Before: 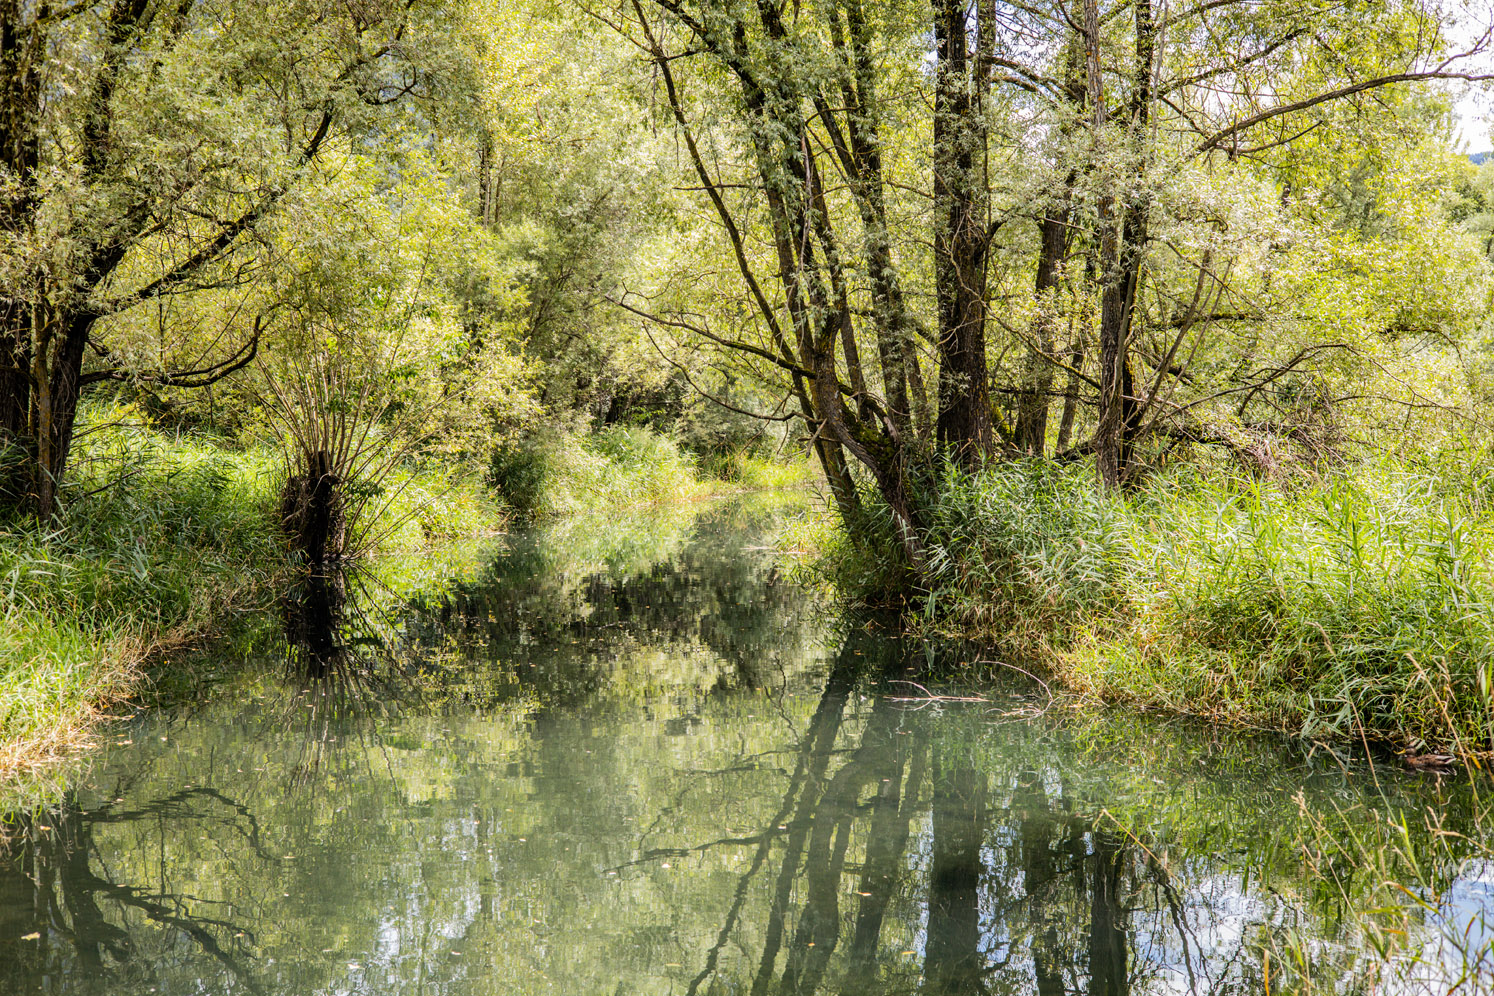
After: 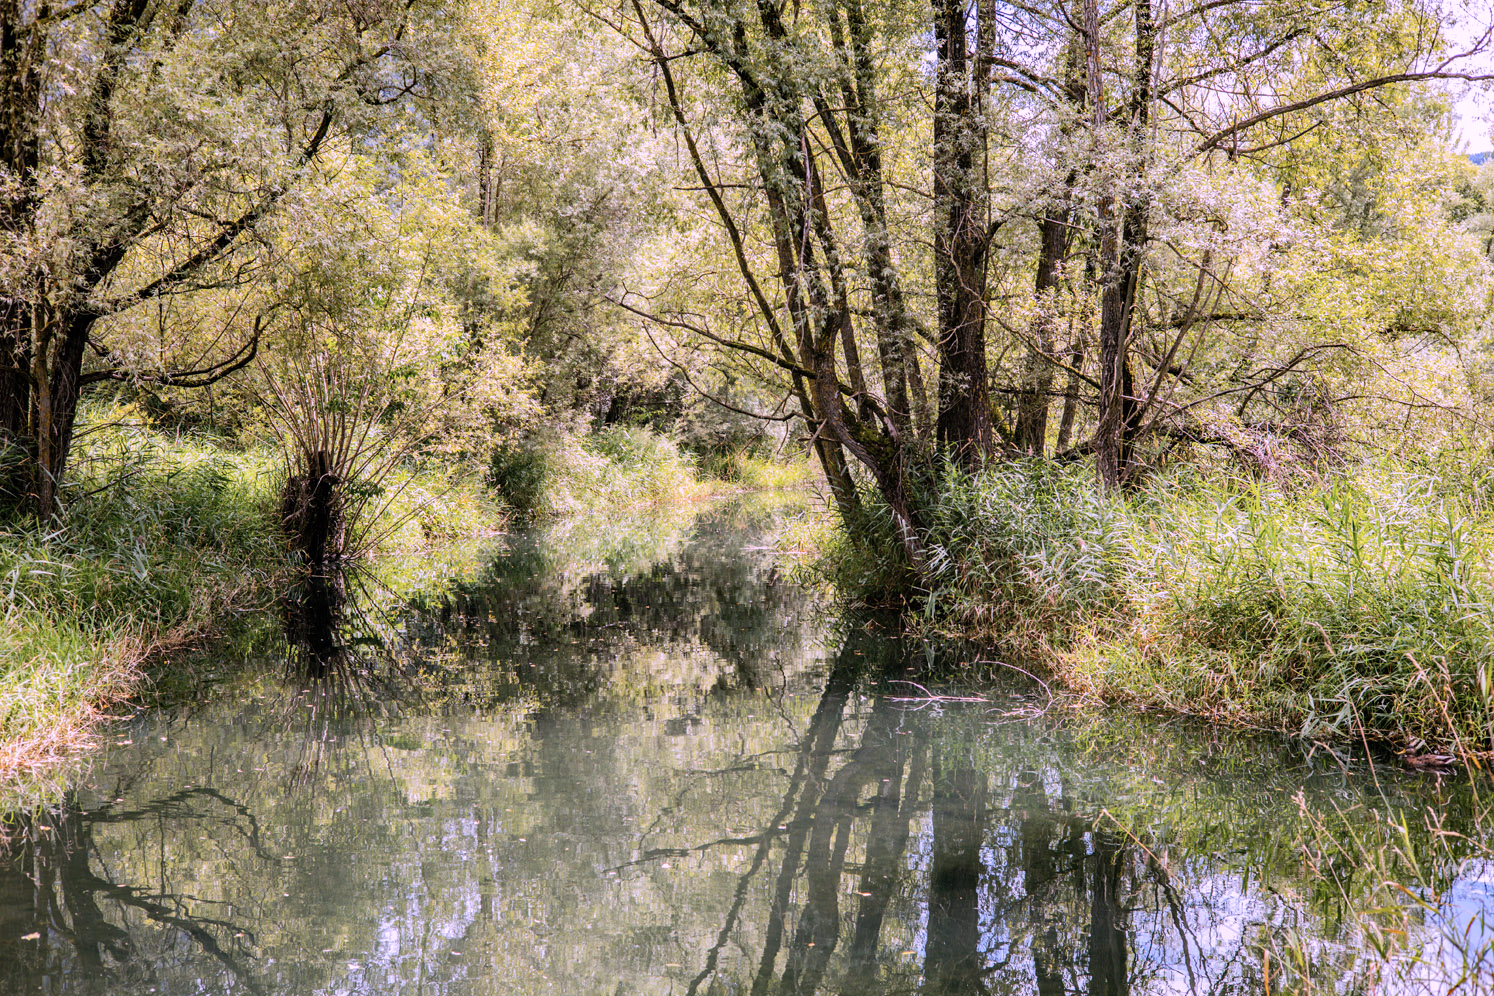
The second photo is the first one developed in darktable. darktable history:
white balance: red 0.976, blue 1.04
haze removal: strength 0.1, compatibility mode true, adaptive false
color correction: highlights a* 15.46, highlights b* -20.56
